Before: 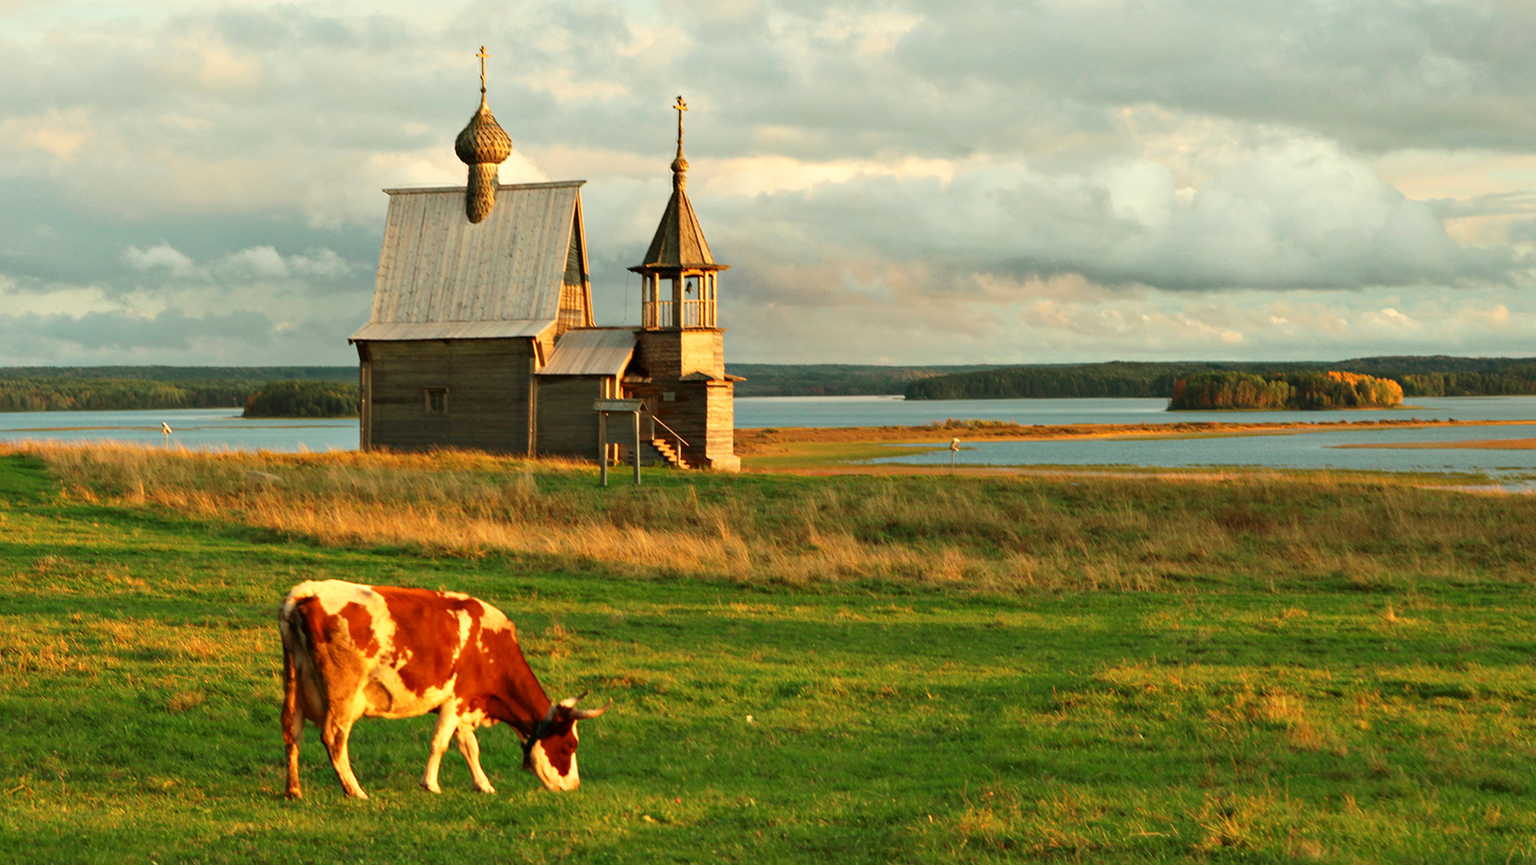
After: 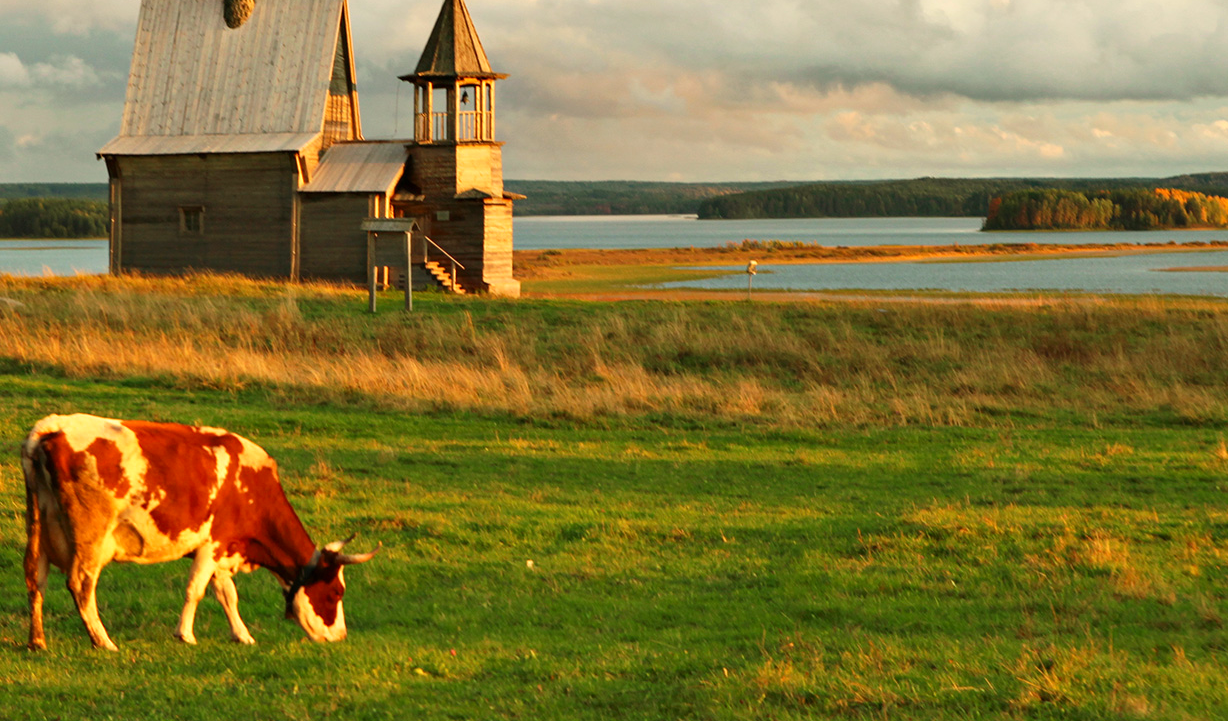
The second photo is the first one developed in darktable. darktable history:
crop: left 16.871%, top 22.857%, right 9.116%
color correction: highlights a* 5.81, highlights b* 4.84
